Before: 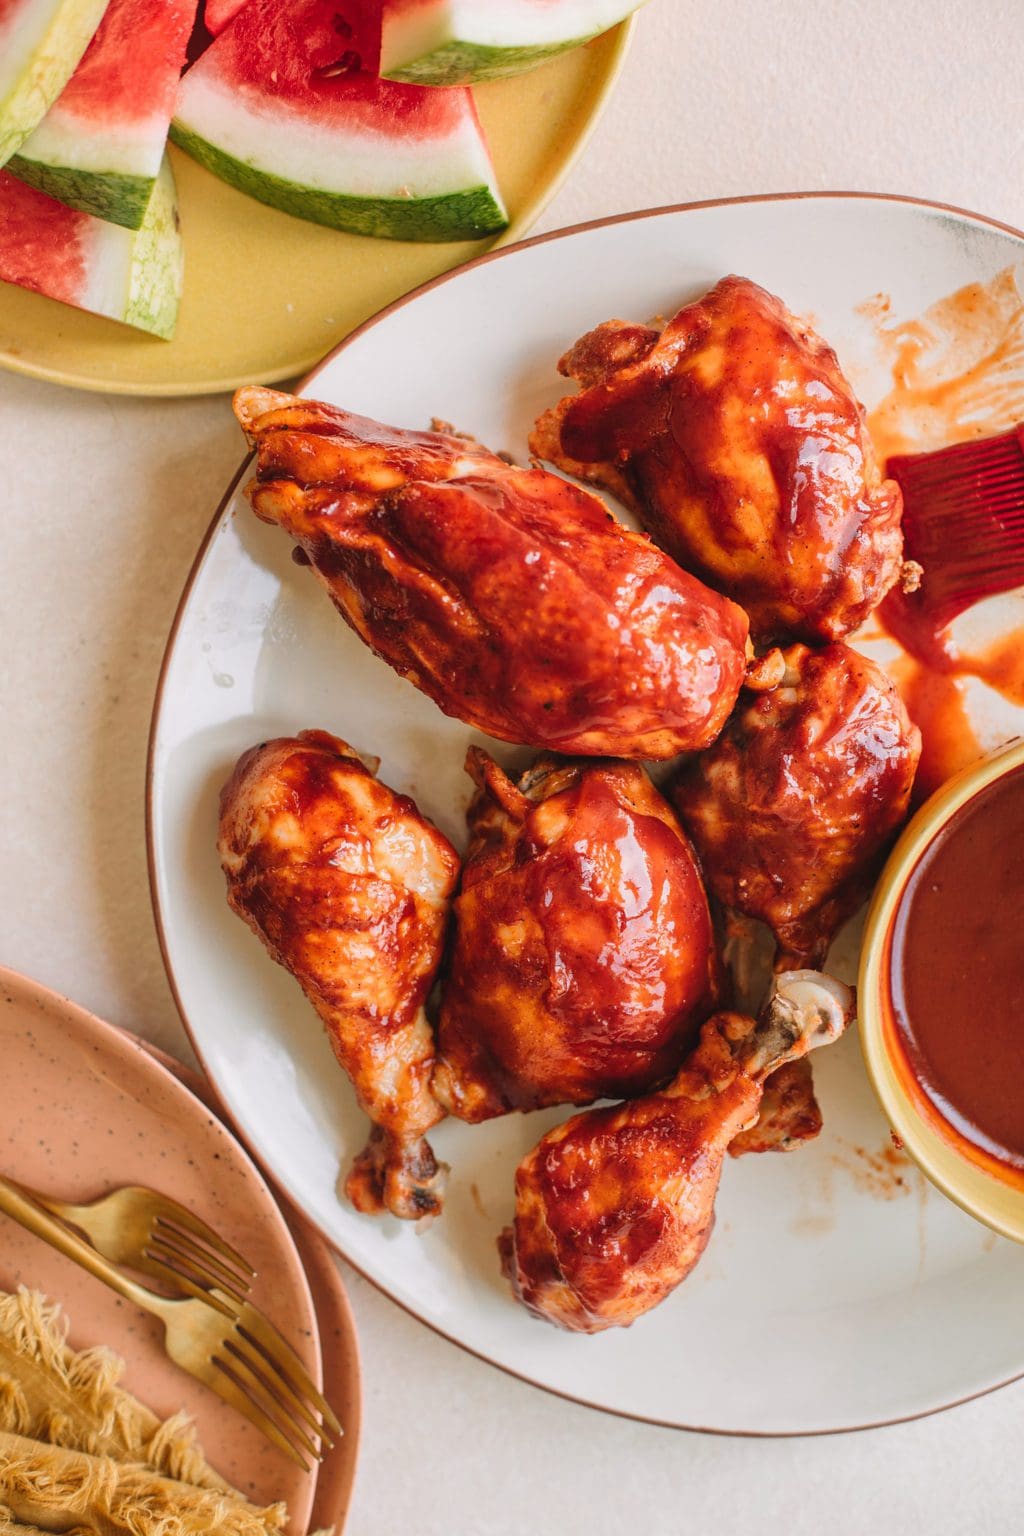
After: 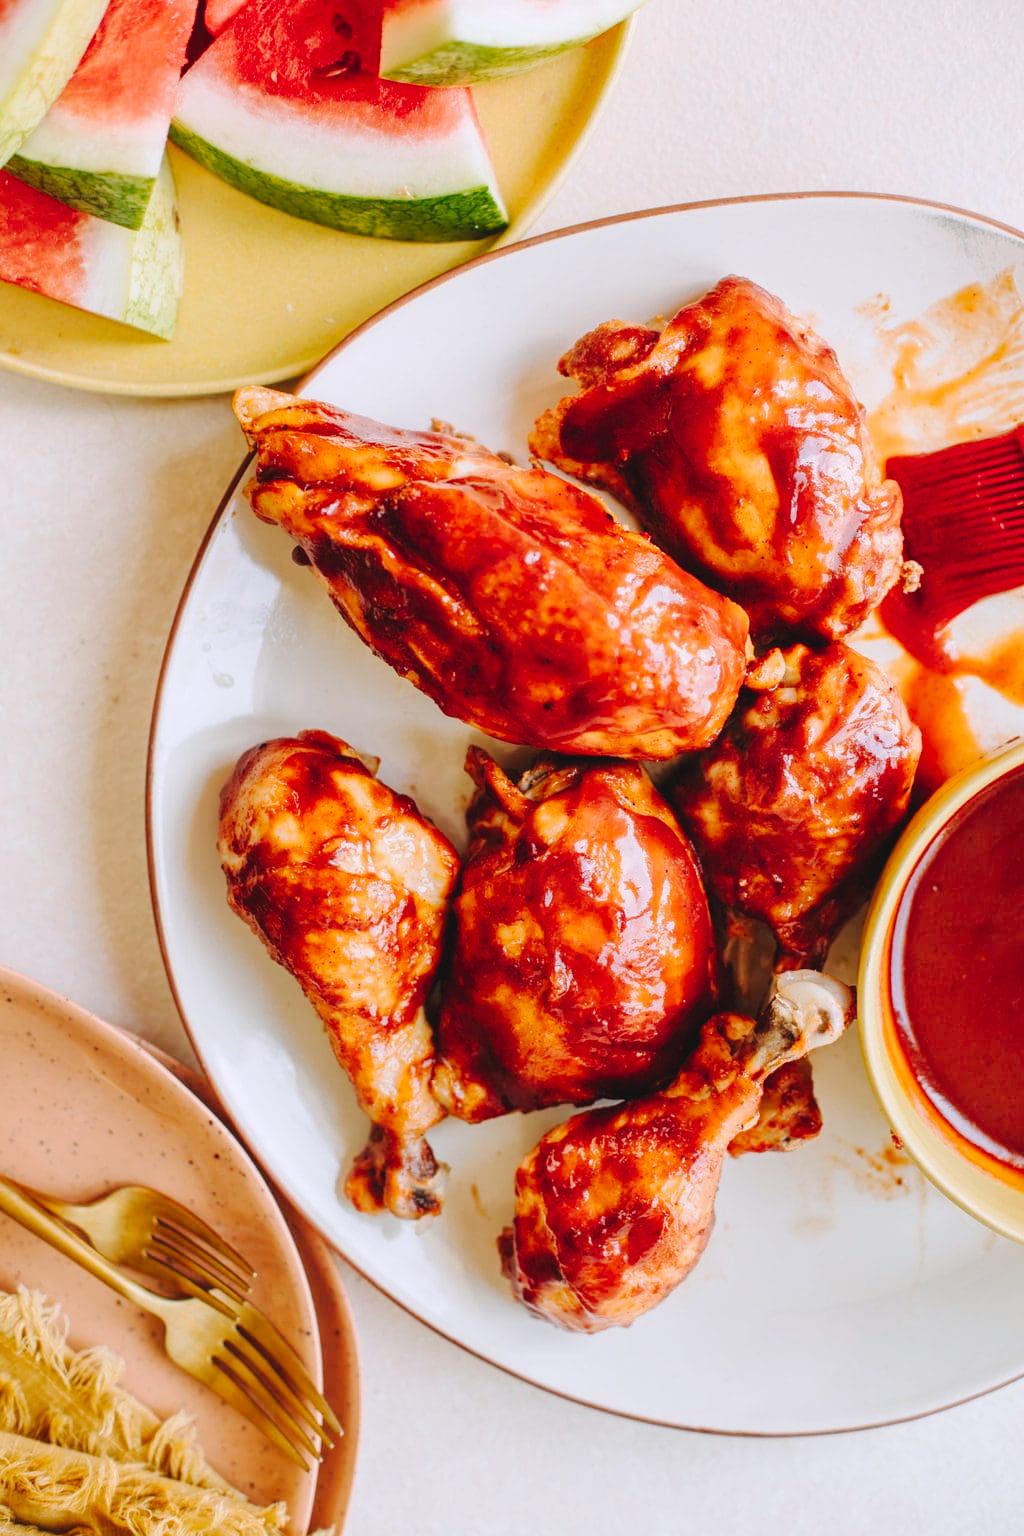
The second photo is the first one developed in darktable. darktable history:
white balance: red 0.984, blue 1.059
tone curve: curves: ch0 [(0, 0) (0.003, 0.034) (0.011, 0.038) (0.025, 0.046) (0.044, 0.054) (0.069, 0.06) (0.1, 0.079) (0.136, 0.114) (0.177, 0.151) (0.224, 0.213) (0.277, 0.293) (0.335, 0.385) (0.399, 0.482) (0.468, 0.578) (0.543, 0.655) (0.623, 0.724) (0.709, 0.786) (0.801, 0.854) (0.898, 0.922) (1, 1)], preserve colors none
